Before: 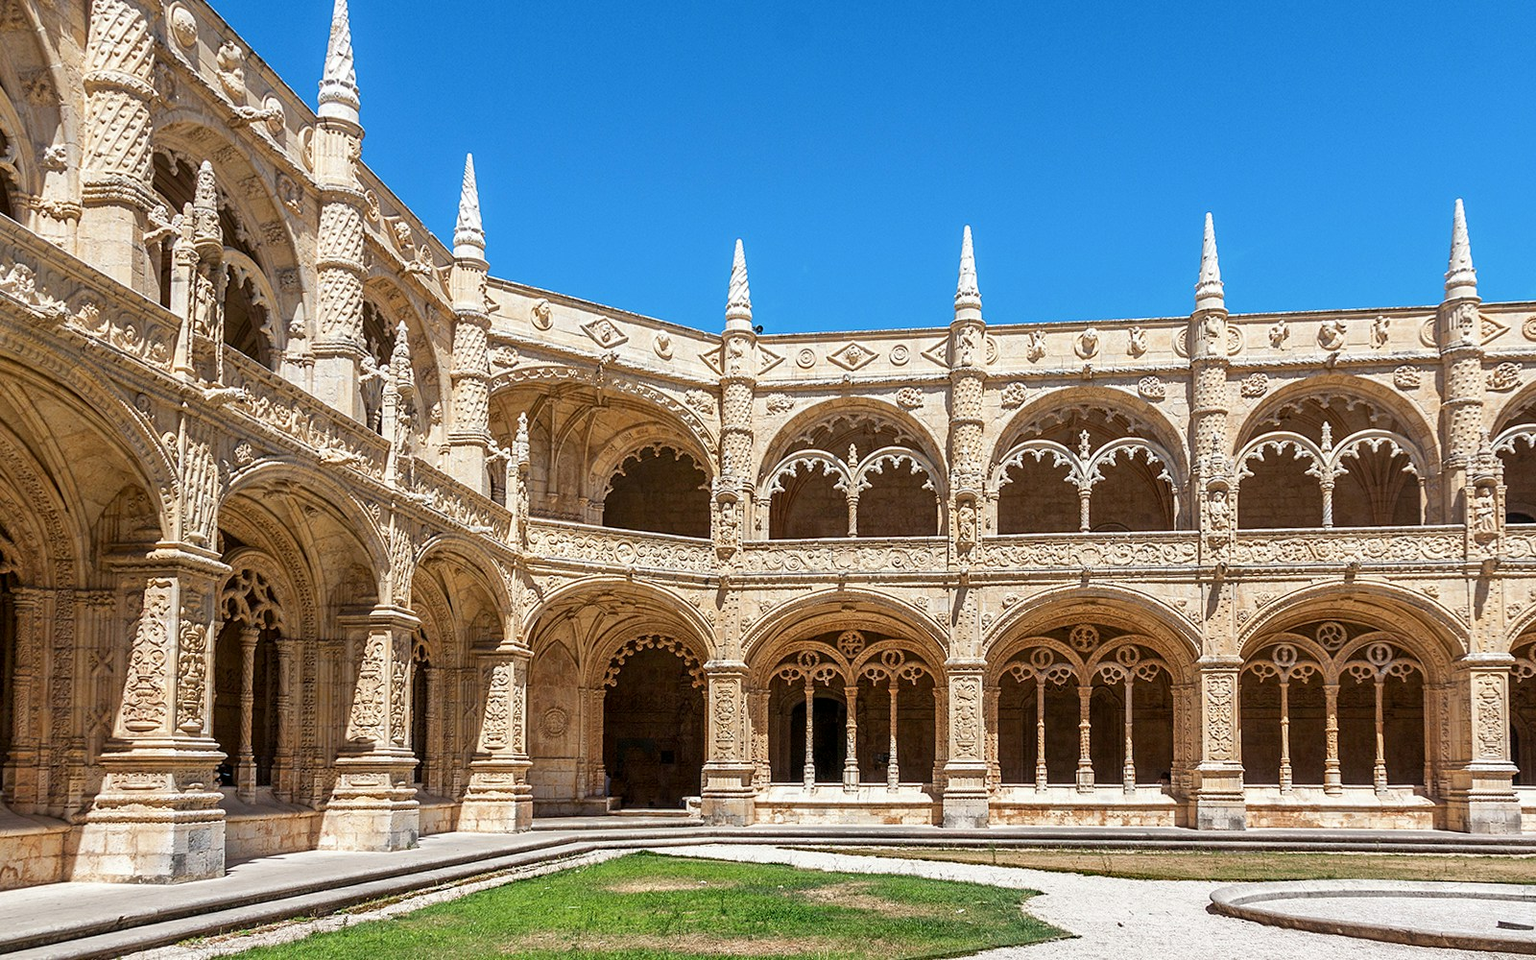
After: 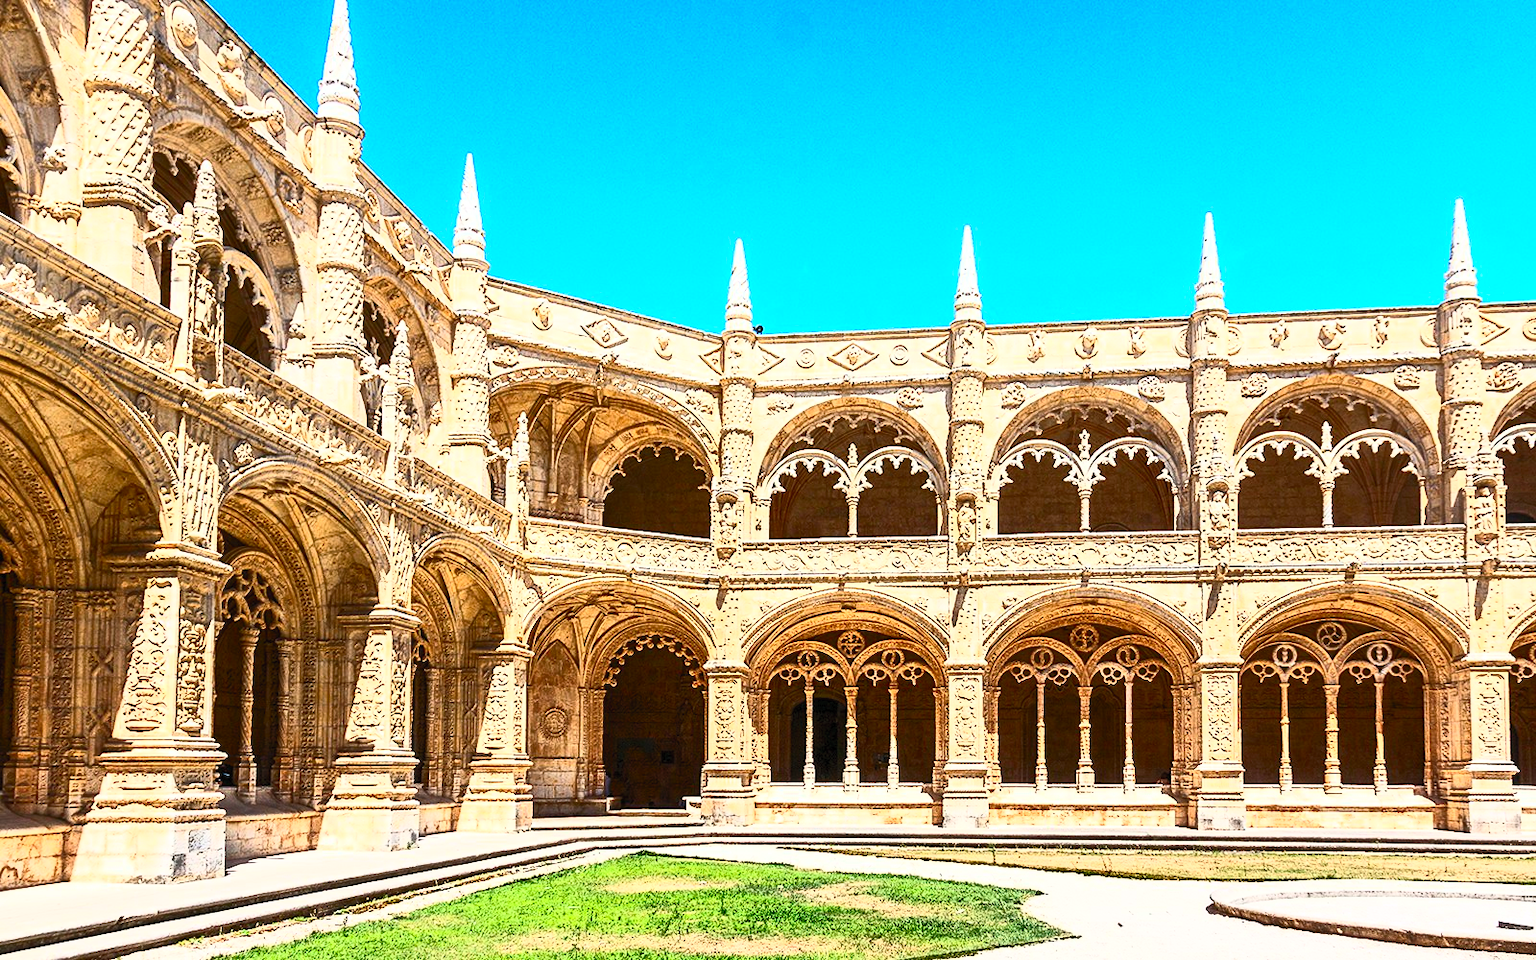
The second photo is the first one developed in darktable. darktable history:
contrast brightness saturation: contrast 0.814, brightness 0.597, saturation 0.596
